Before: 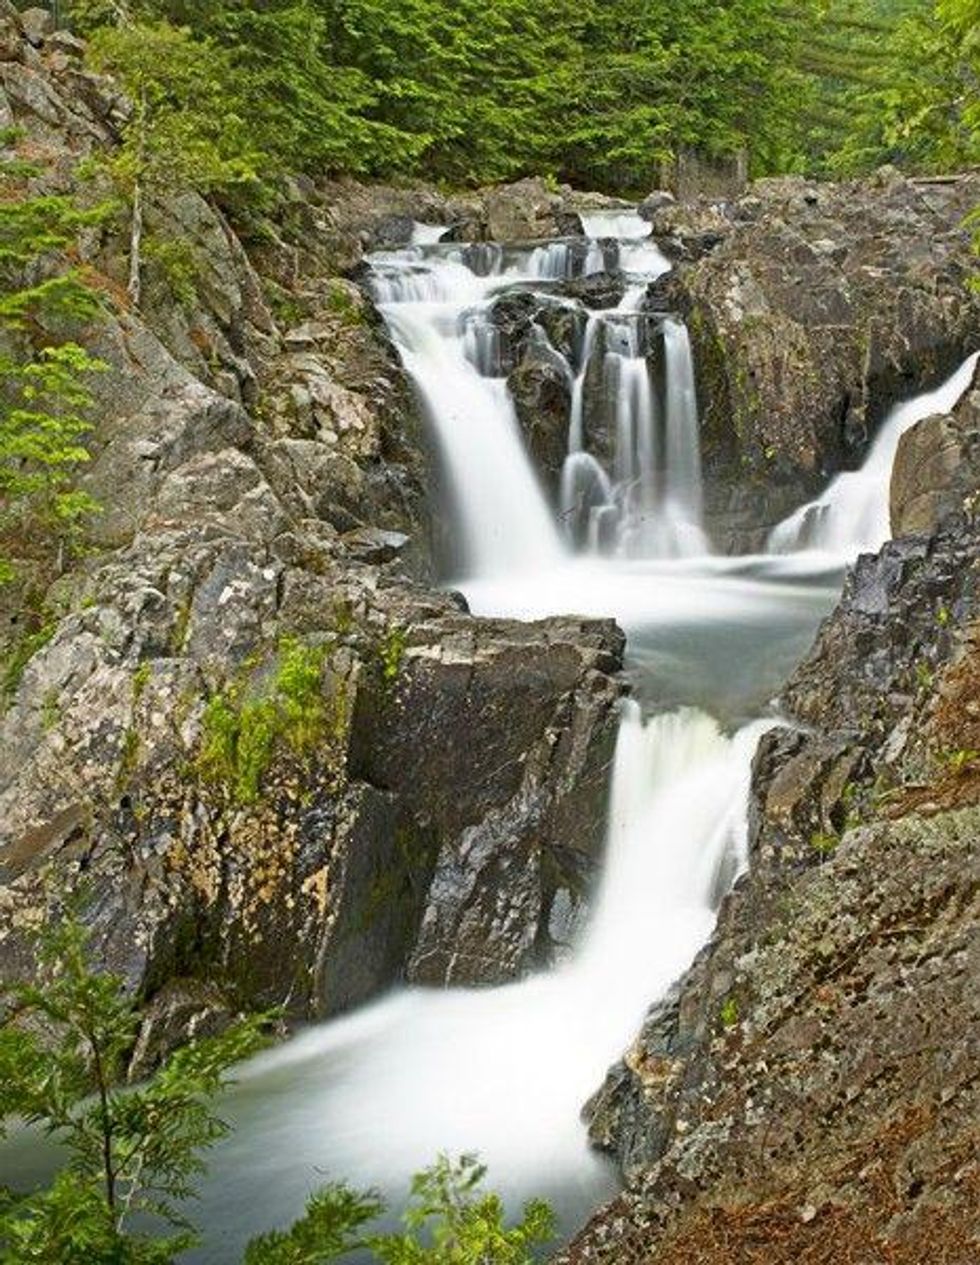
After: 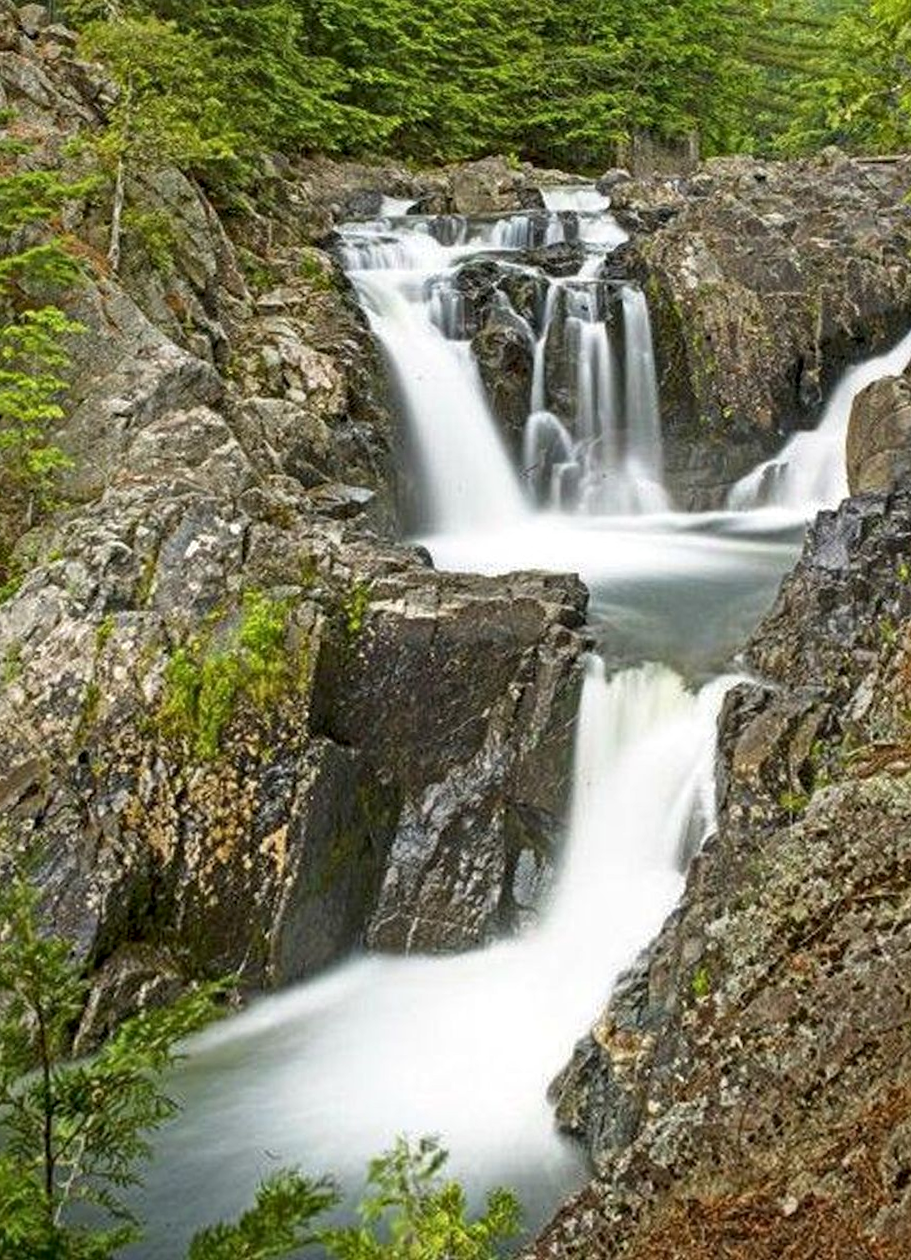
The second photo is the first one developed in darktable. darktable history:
local contrast: on, module defaults
exposure: compensate highlight preservation false
rotate and perspective: rotation 0.215°, lens shift (vertical) -0.139, crop left 0.069, crop right 0.939, crop top 0.002, crop bottom 0.996
